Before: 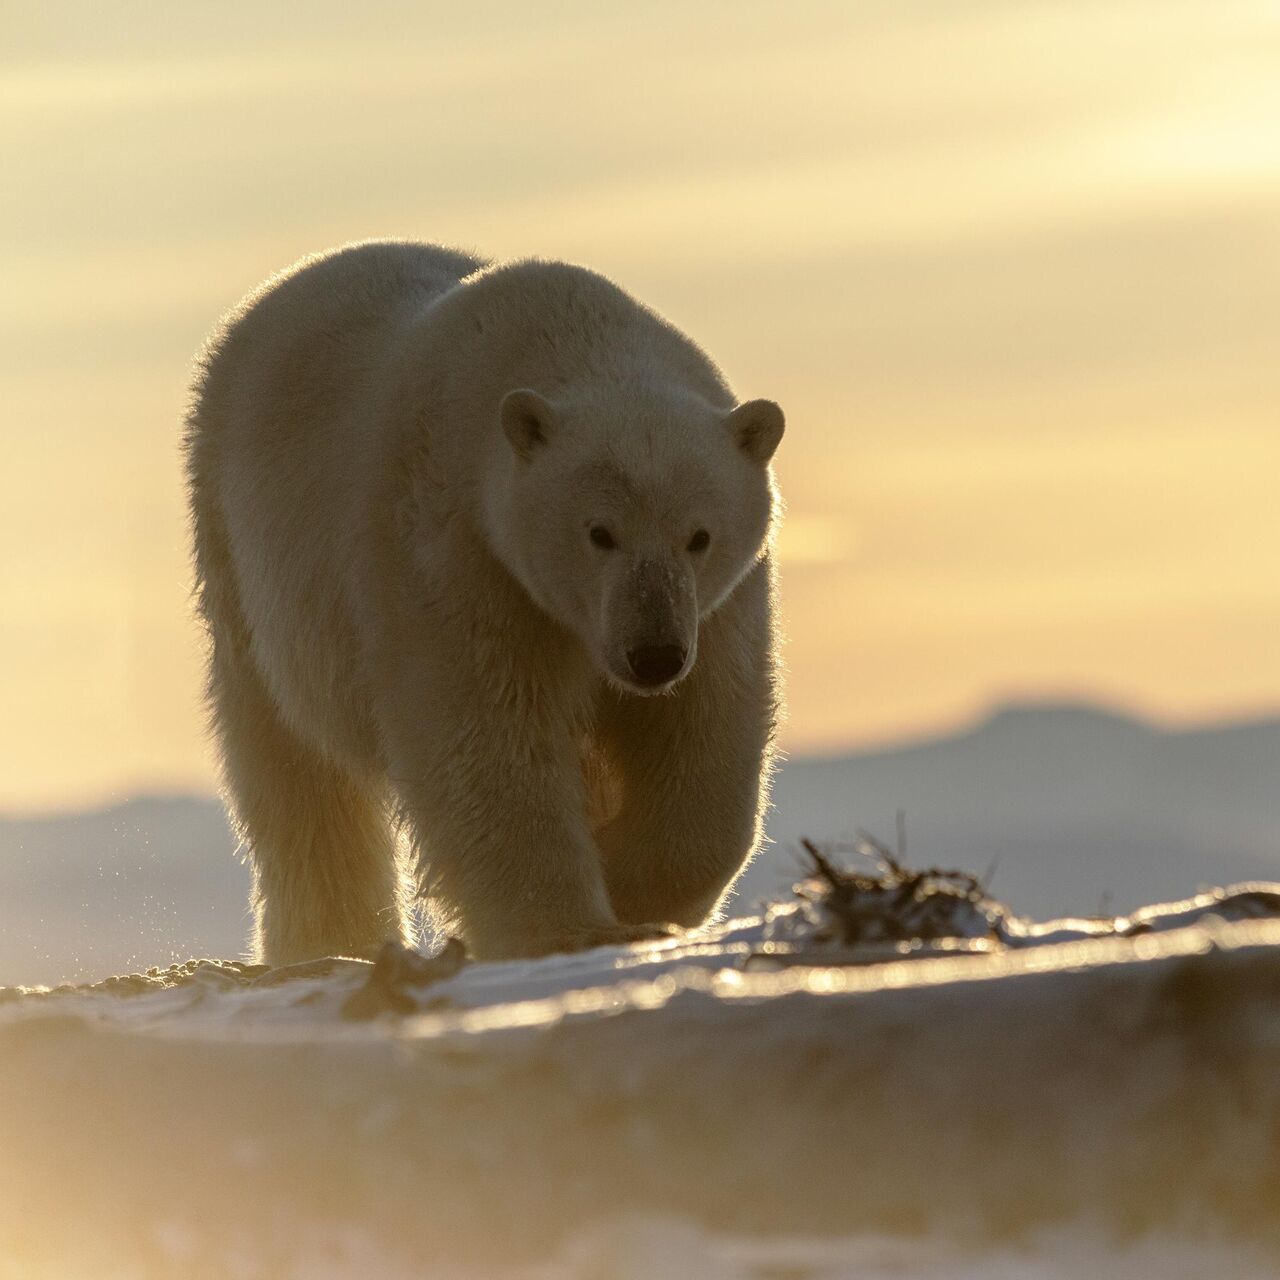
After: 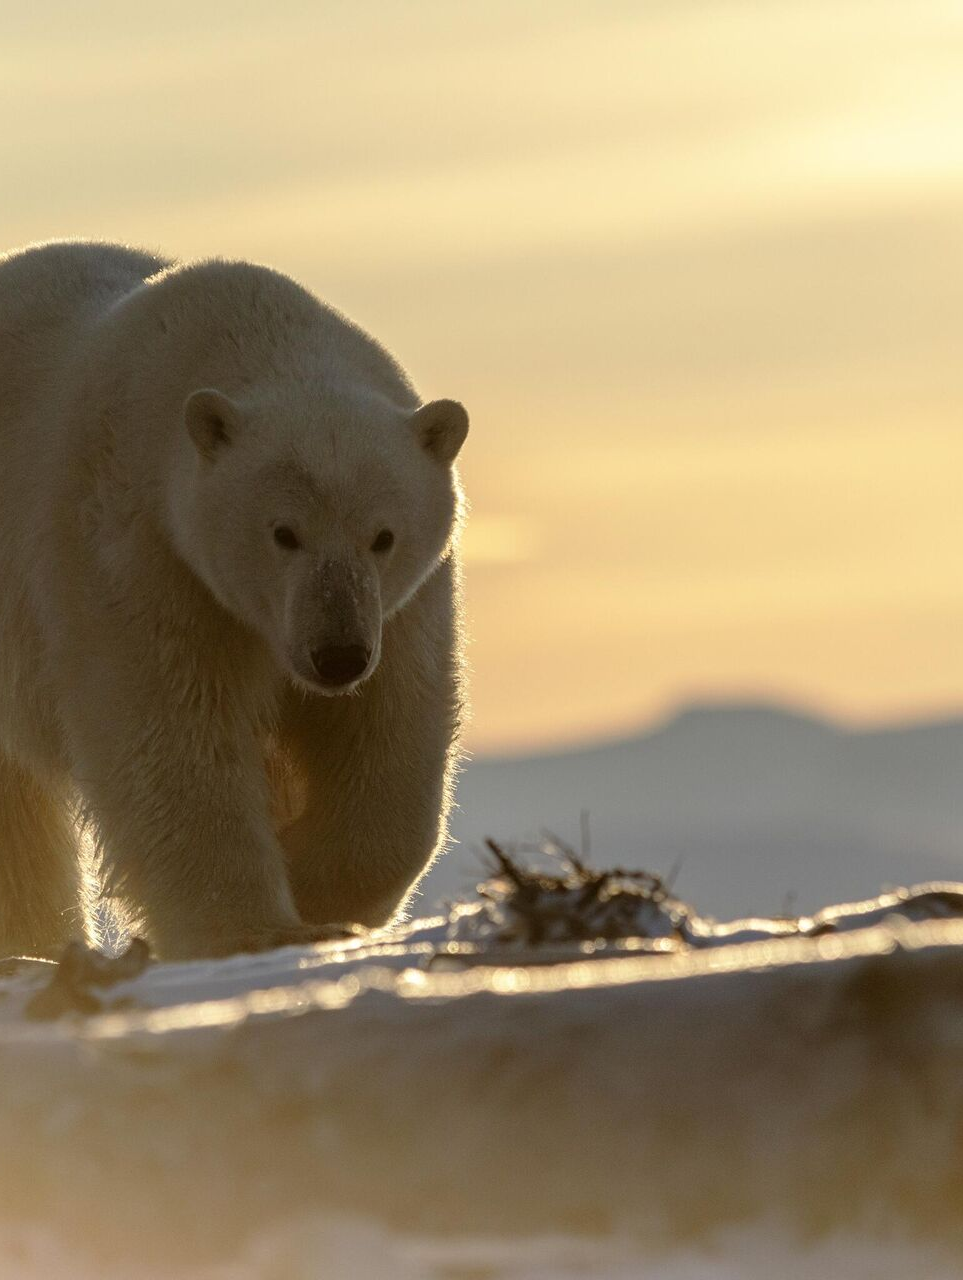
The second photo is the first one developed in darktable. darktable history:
crop and rotate: left 24.715%
